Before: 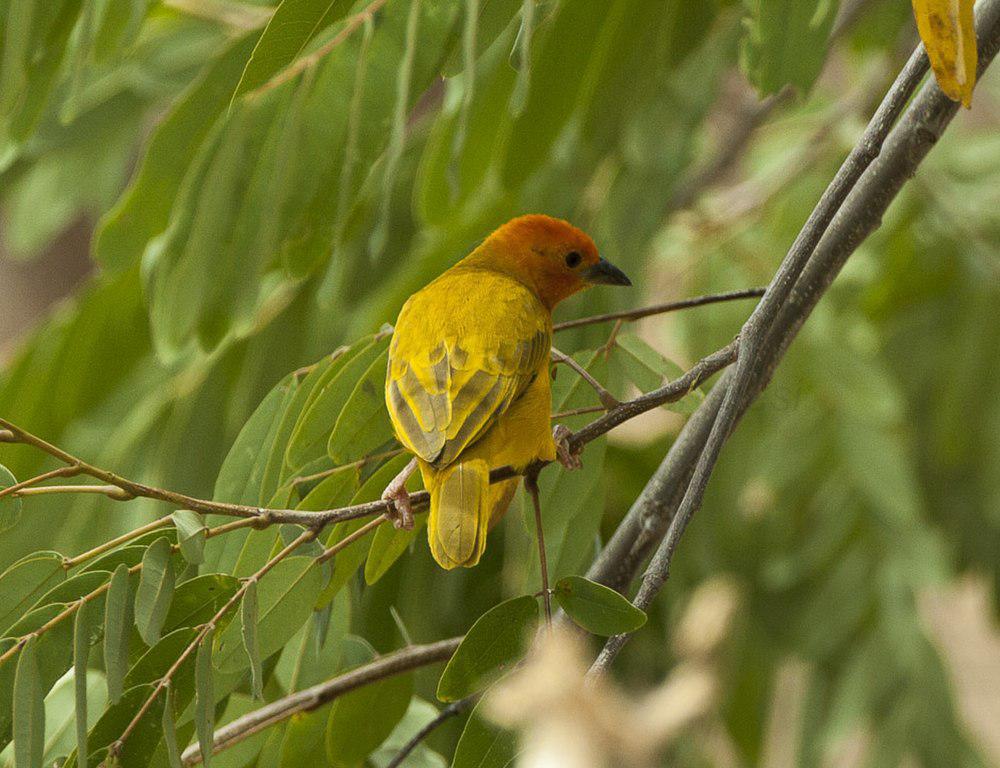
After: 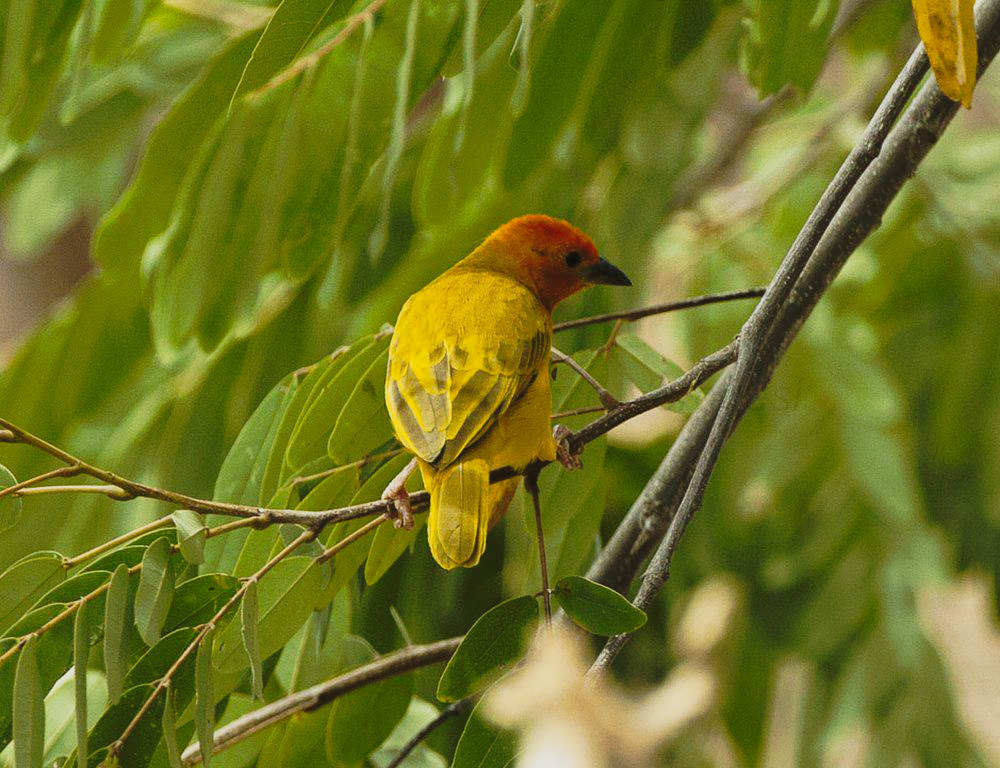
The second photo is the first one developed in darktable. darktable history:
tone curve: curves: ch0 [(0, 0.032) (0.094, 0.08) (0.265, 0.208) (0.41, 0.417) (0.498, 0.496) (0.638, 0.673) (0.819, 0.841) (0.96, 0.899)]; ch1 [(0, 0) (0.161, 0.092) (0.37, 0.302) (0.417, 0.434) (0.495, 0.498) (0.576, 0.589) (0.725, 0.765) (1, 1)]; ch2 [(0, 0) (0.352, 0.403) (0.45, 0.469) (0.521, 0.515) (0.59, 0.579) (1, 1)], preserve colors none
